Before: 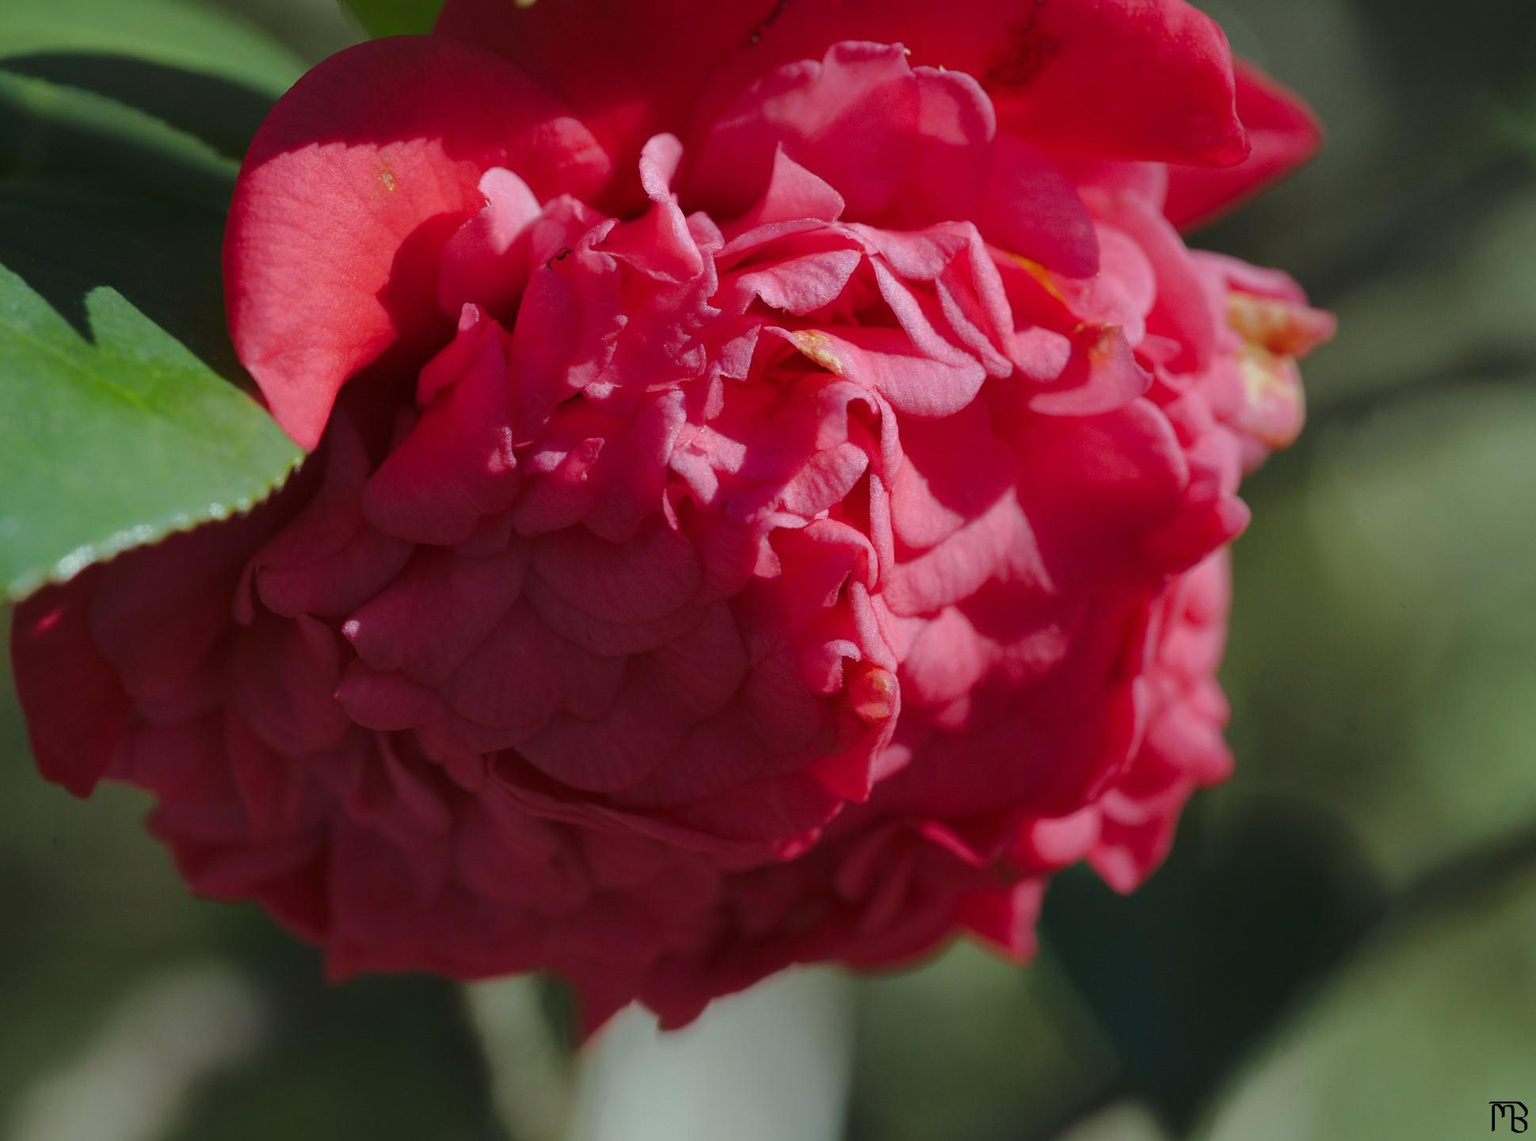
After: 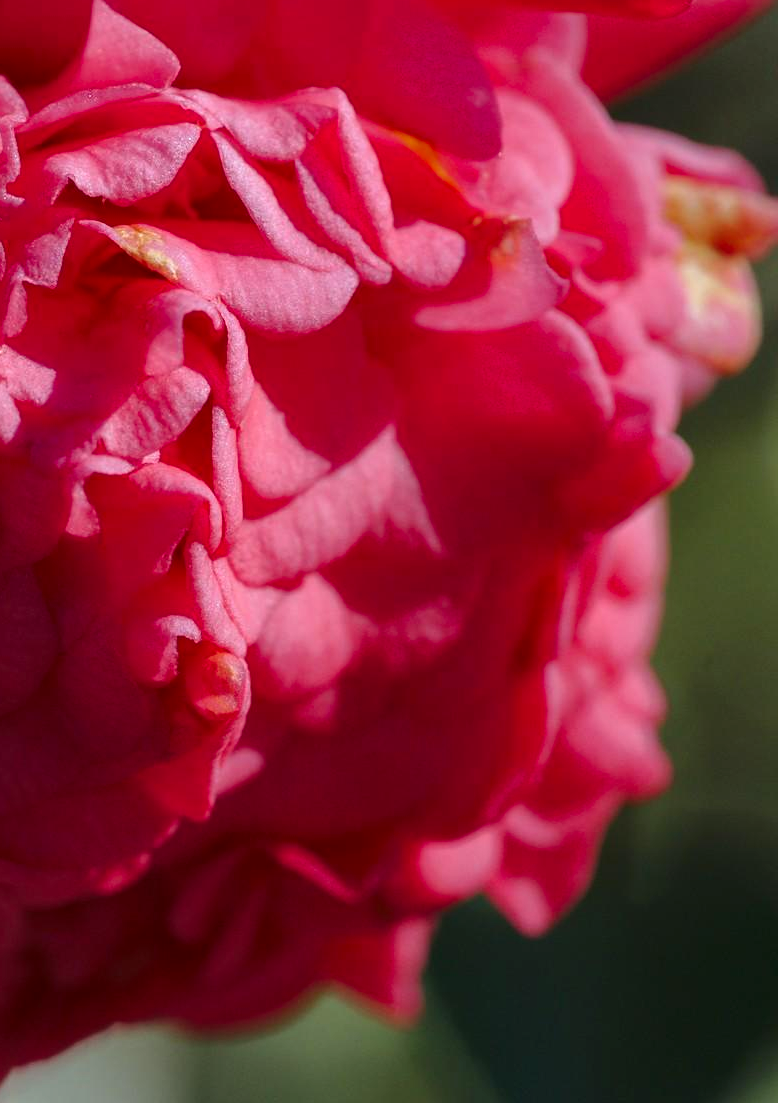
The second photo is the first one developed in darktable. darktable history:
contrast brightness saturation: contrast 0.036, saturation 0.154
local contrast: on, module defaults
crop: left 45.737%, top 13.376%, right 14.101%, bottom 9.998%
